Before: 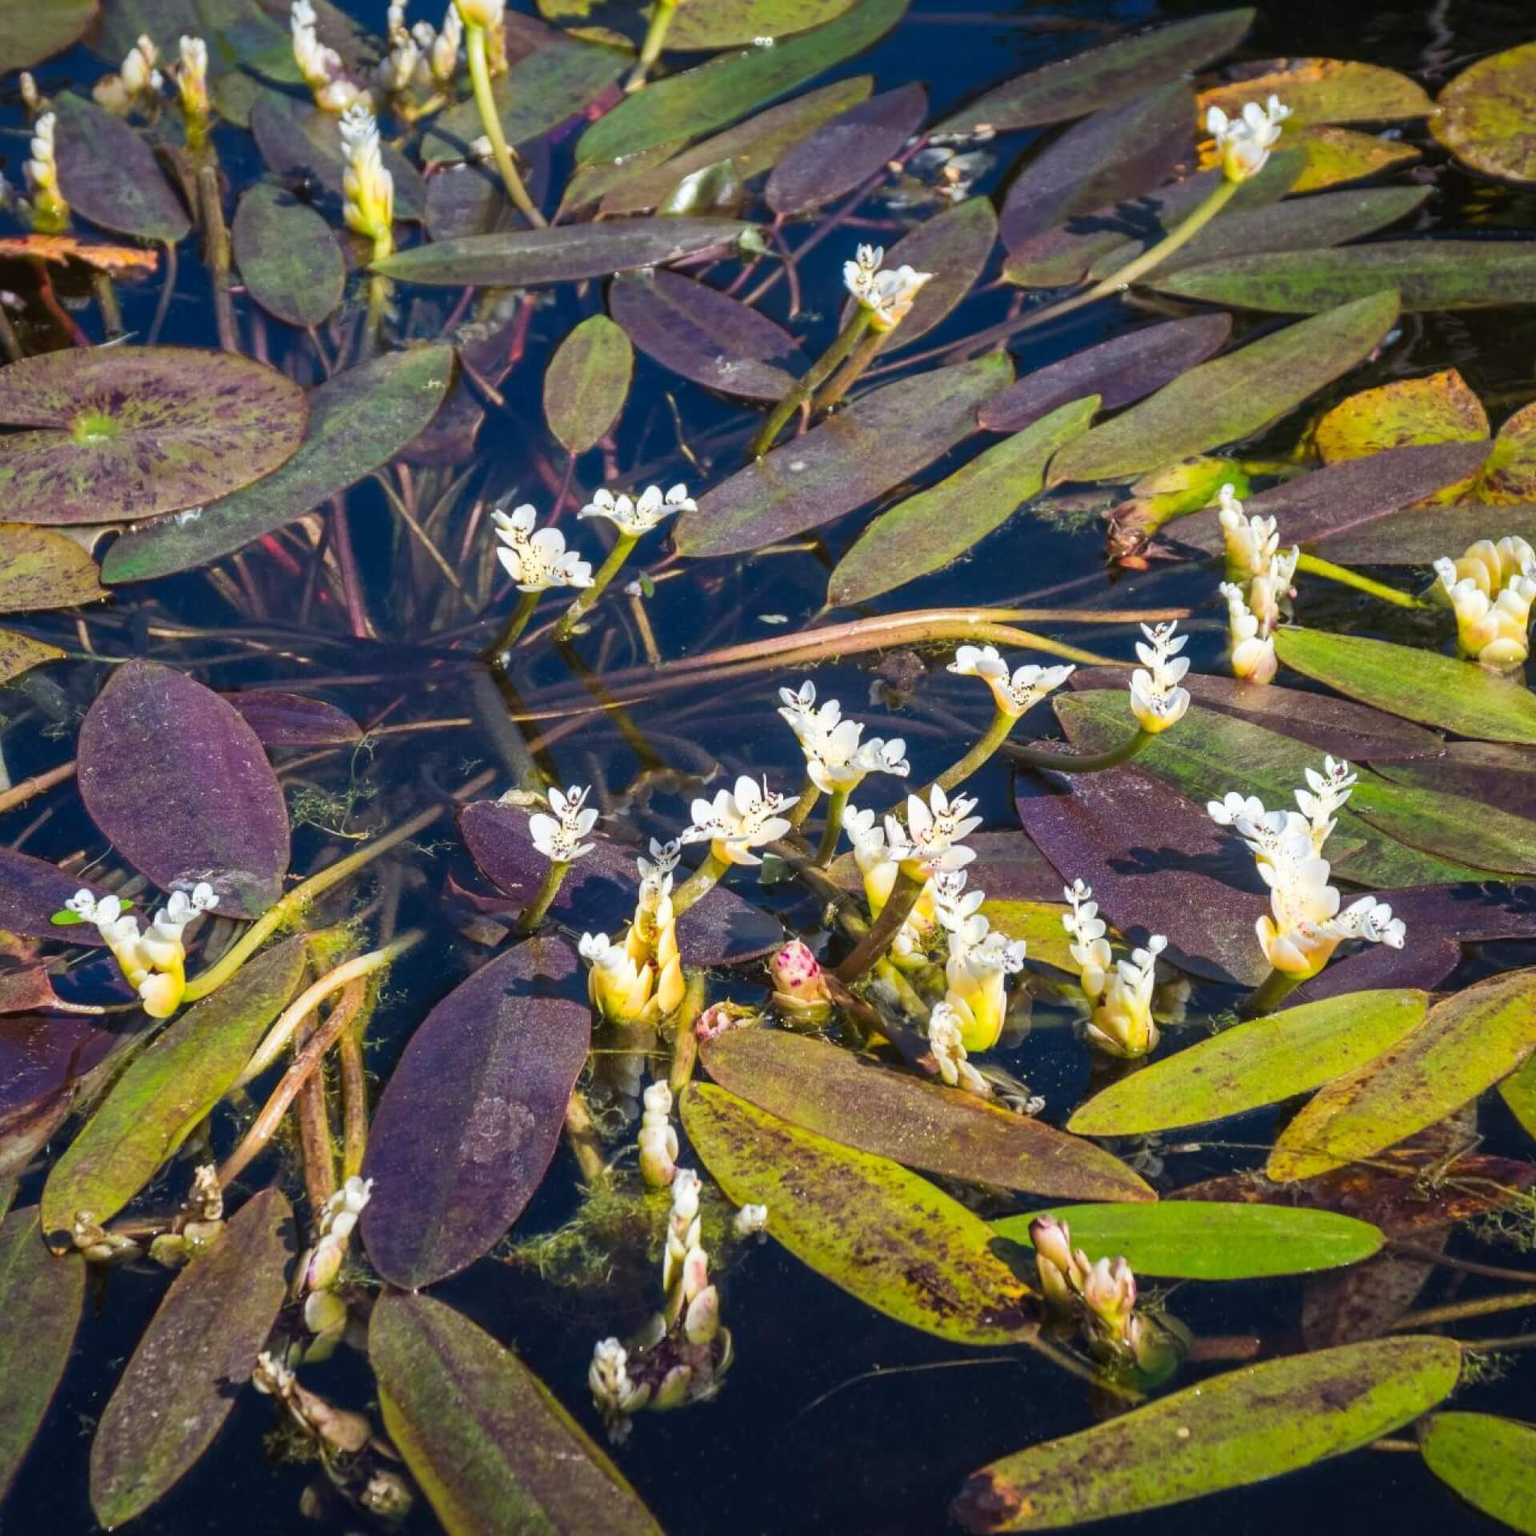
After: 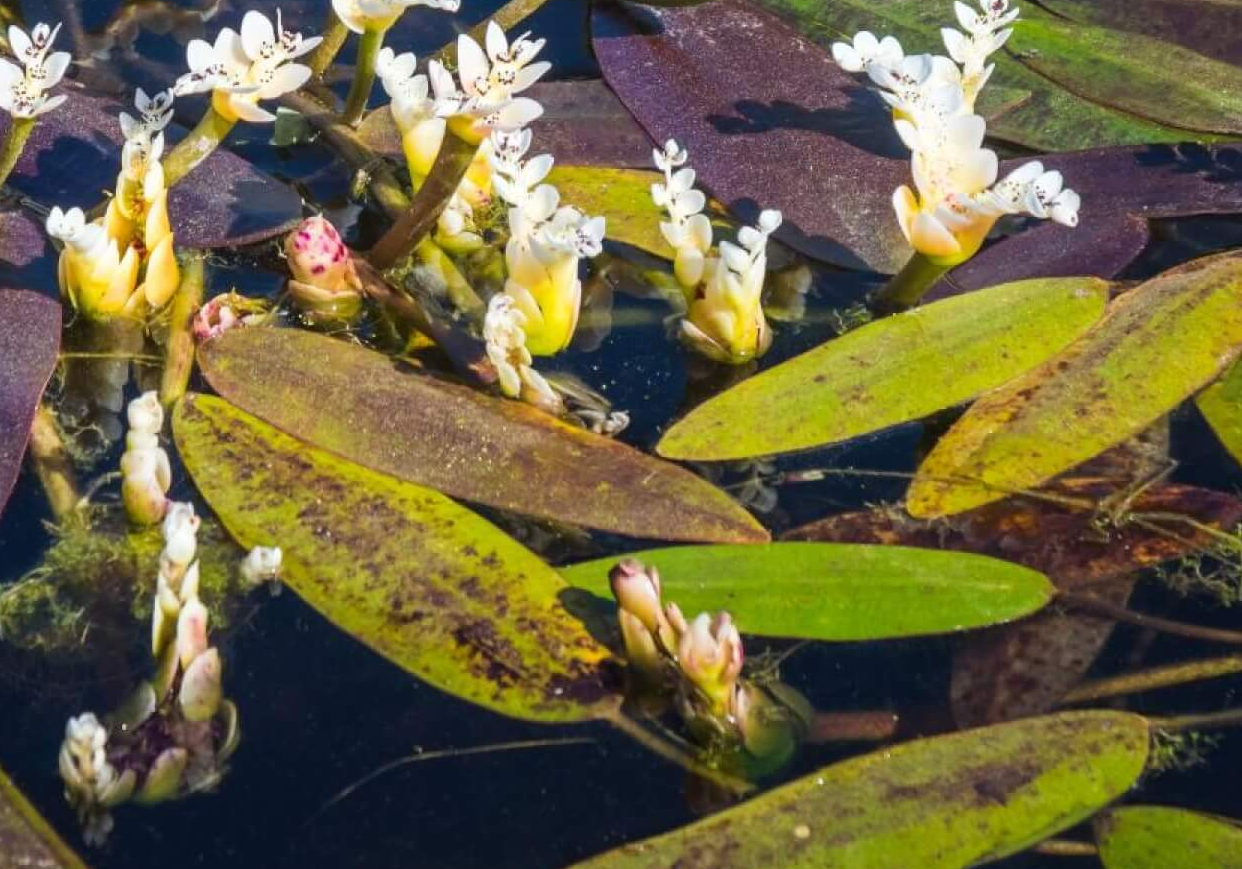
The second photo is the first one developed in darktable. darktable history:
crop and rotate: left 35.294%, top 49.965%, bottom 4.774%
